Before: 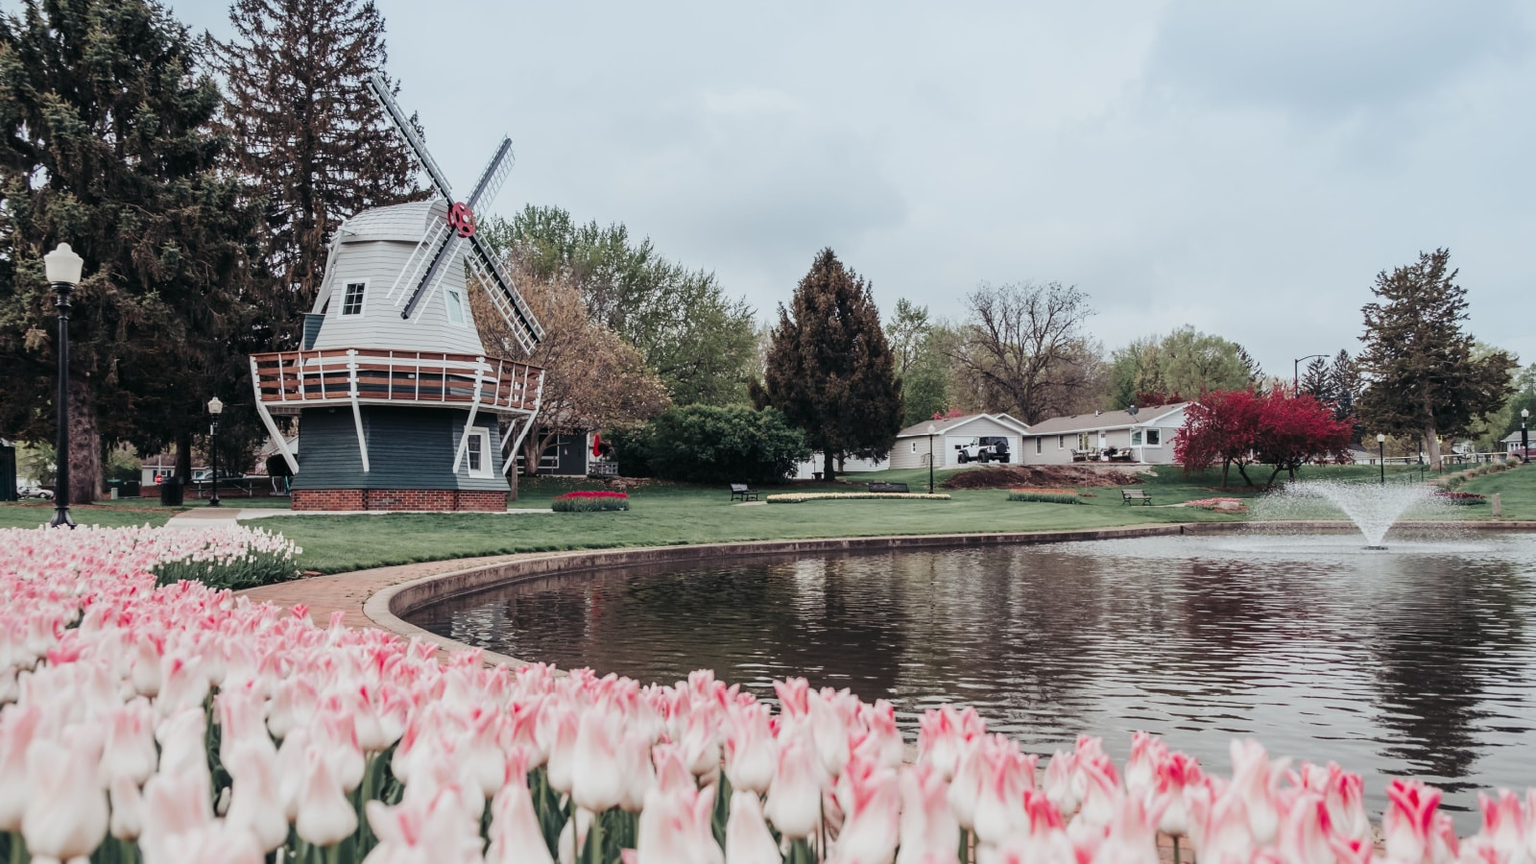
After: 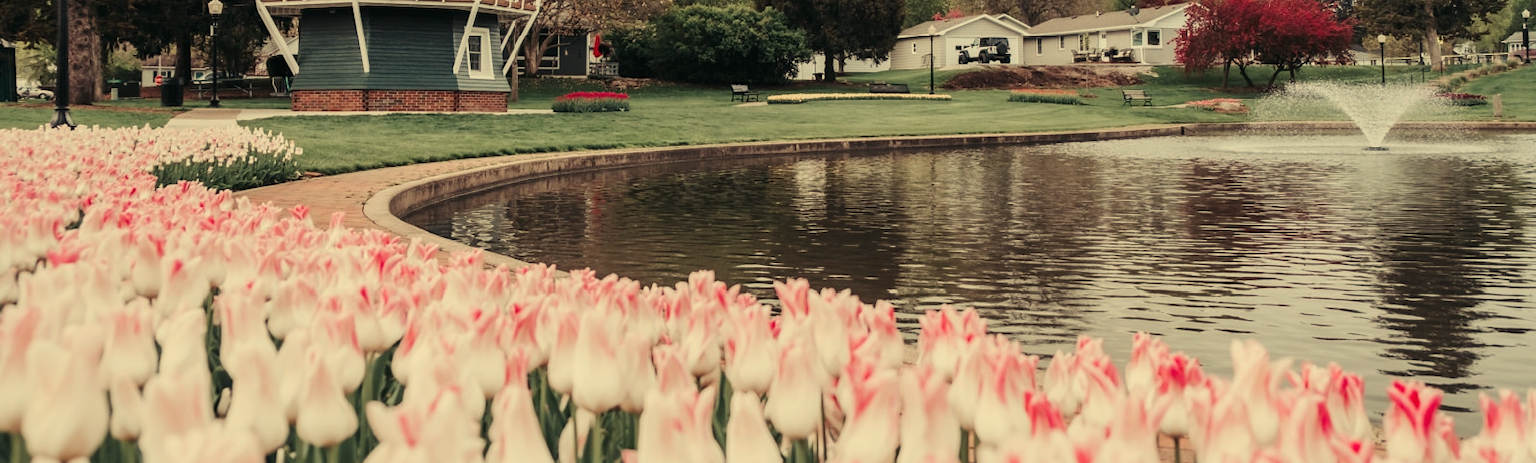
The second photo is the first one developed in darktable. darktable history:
white balance: red 1.08, blue 0.791
crop and rotate: top 46.237%
